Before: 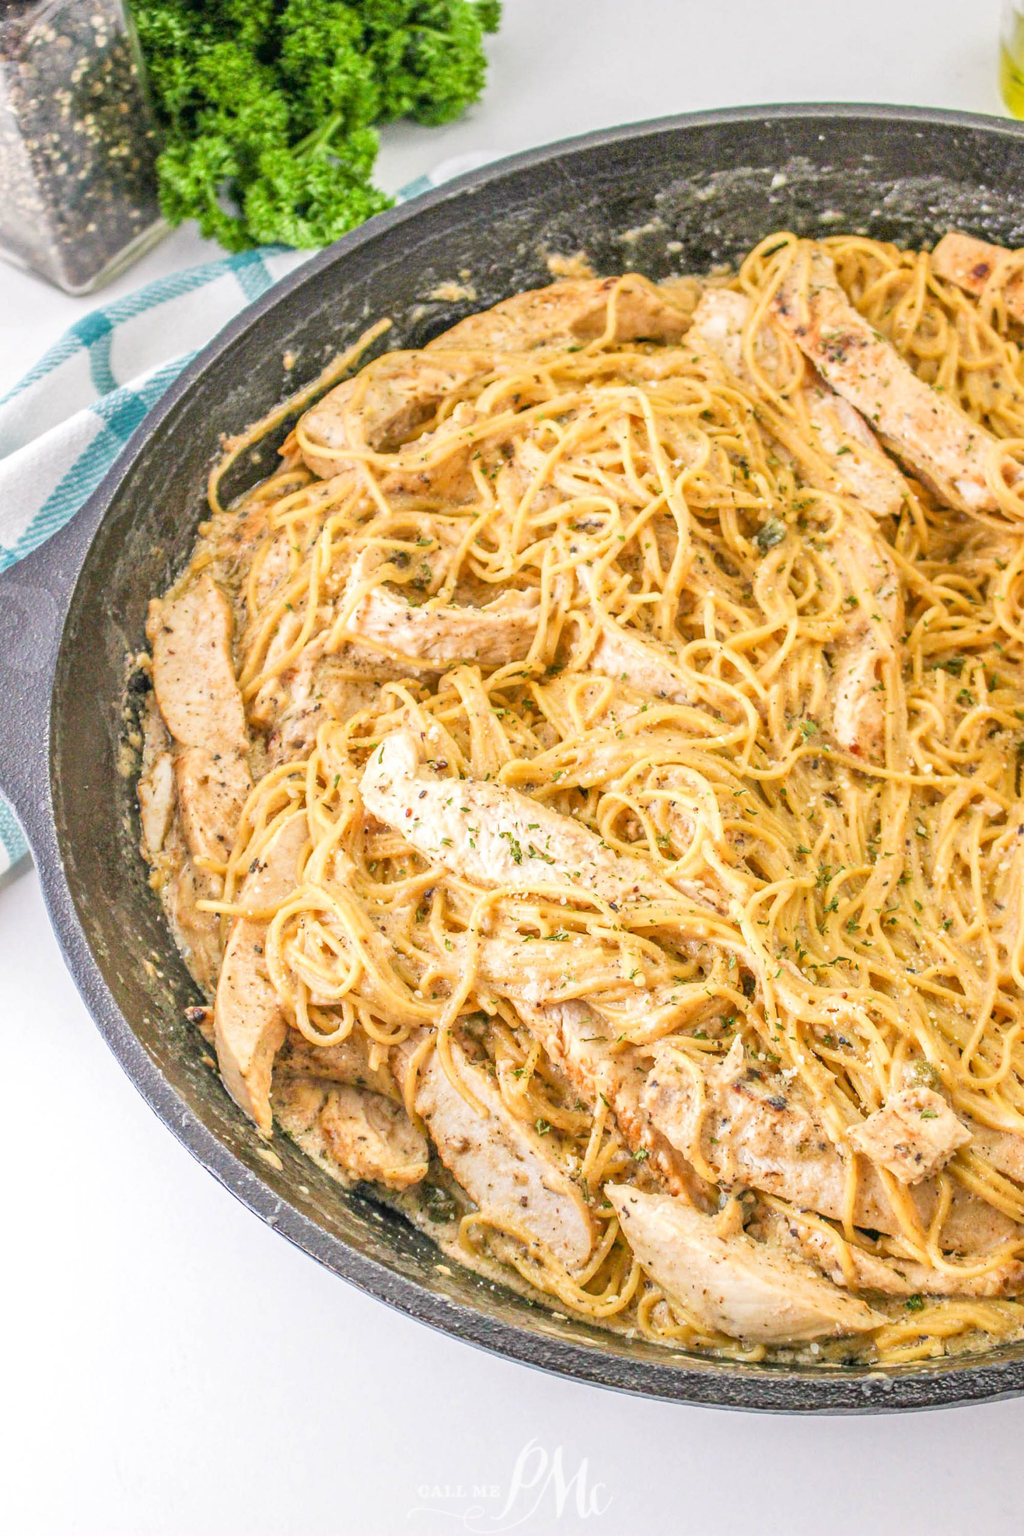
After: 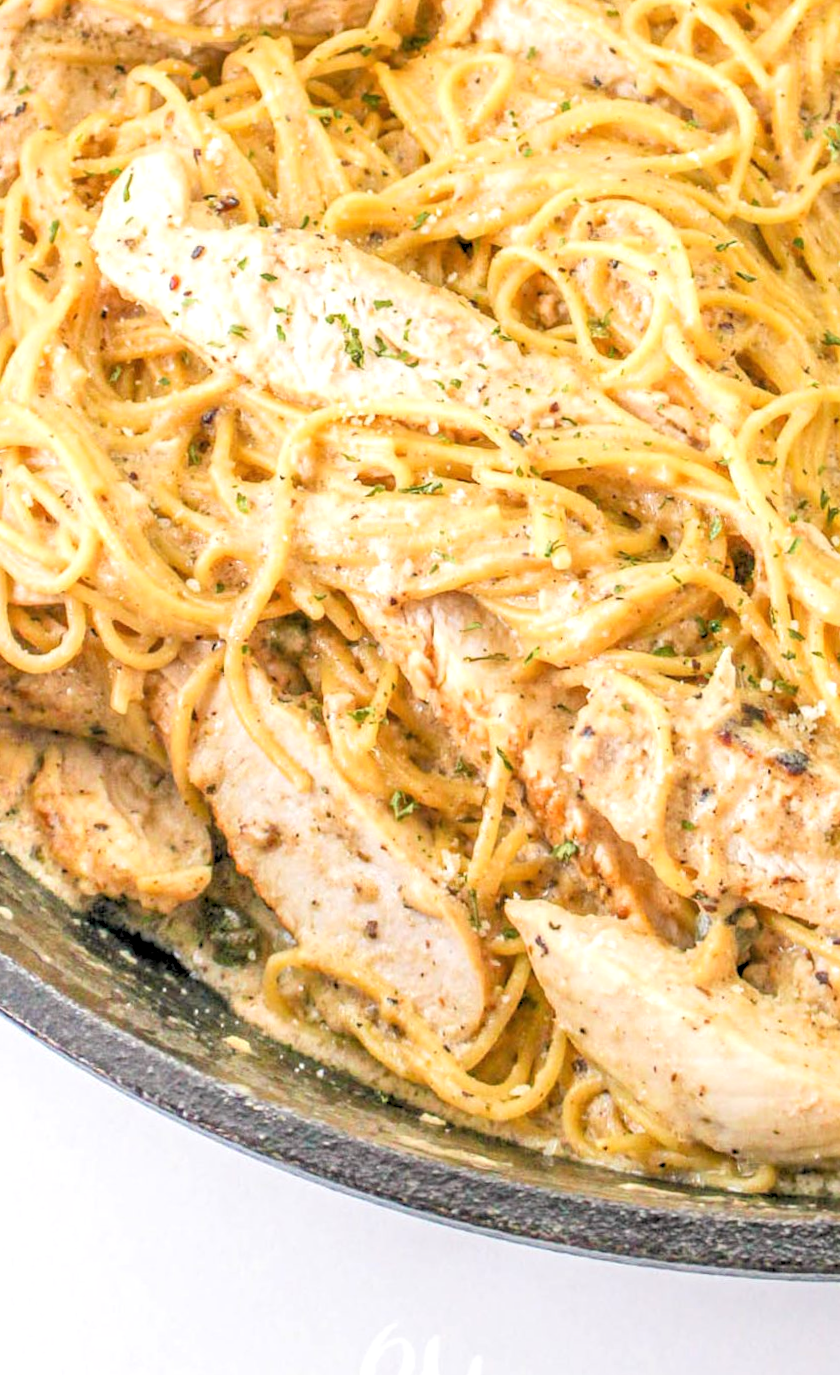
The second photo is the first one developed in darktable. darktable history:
crop: left 29.672%, top 41.786%, right 20.851%, bottom 3.487%
rgb levels: levels [[0.013, 0.434, 0.89], [0, 0.5, 1], [0, 0.5, 1]]
rotate and perspective: rotation -0.45°, automatic cropping original format, crop left 0.008, crop right 0.992, crop top 0.012, crop bottom 0.988
